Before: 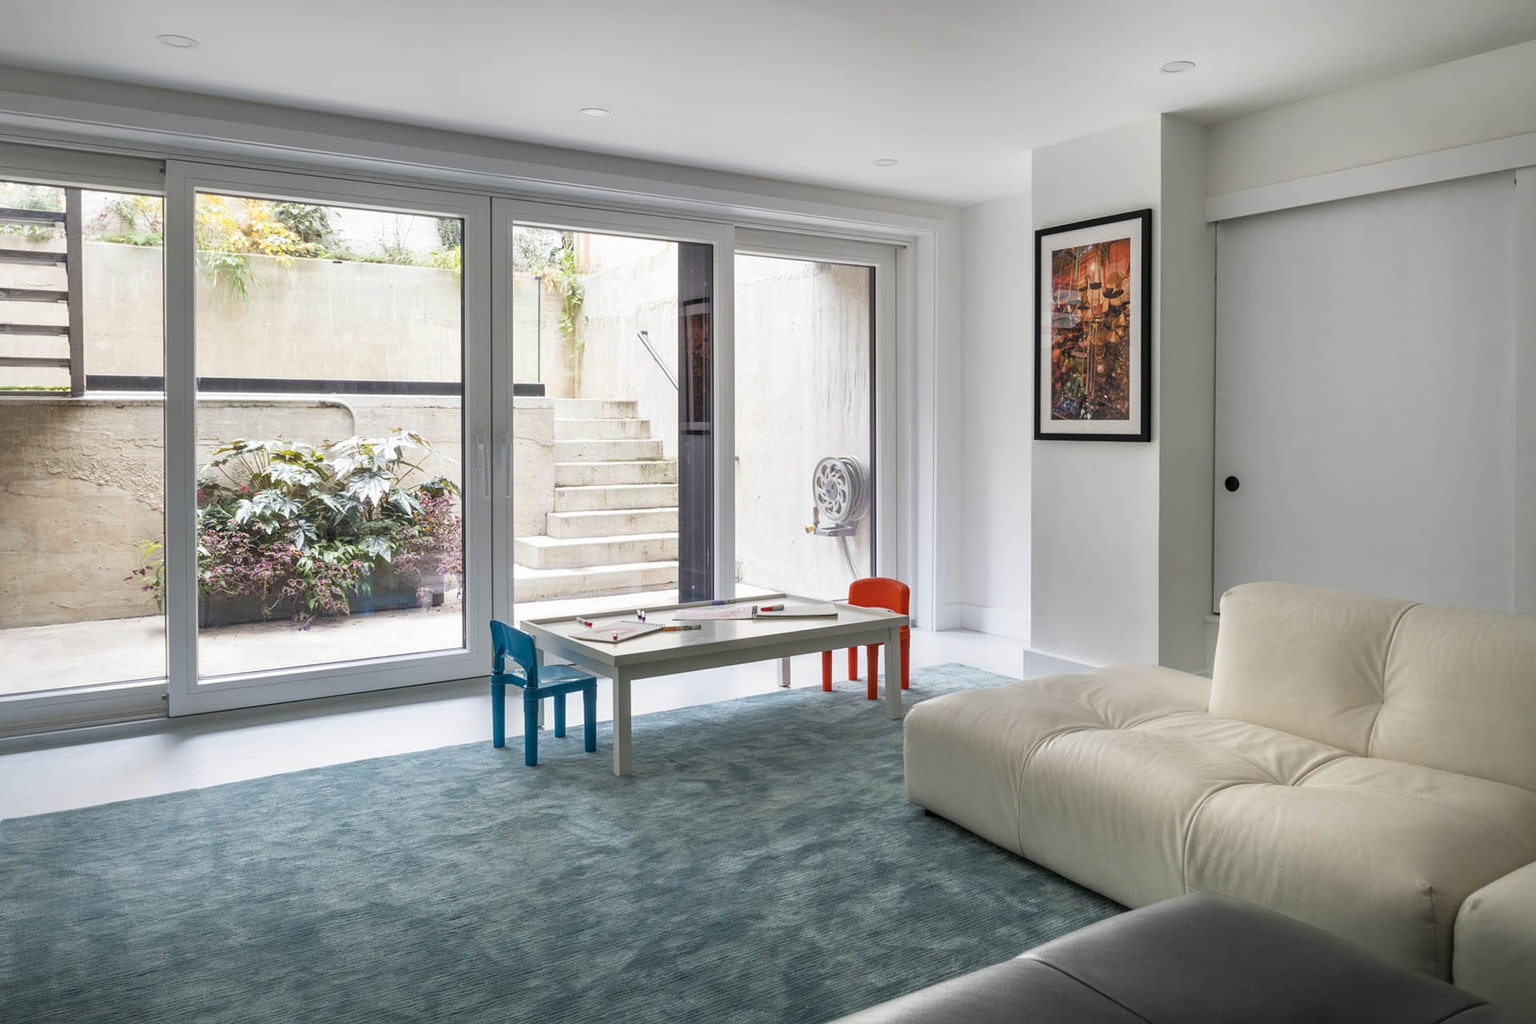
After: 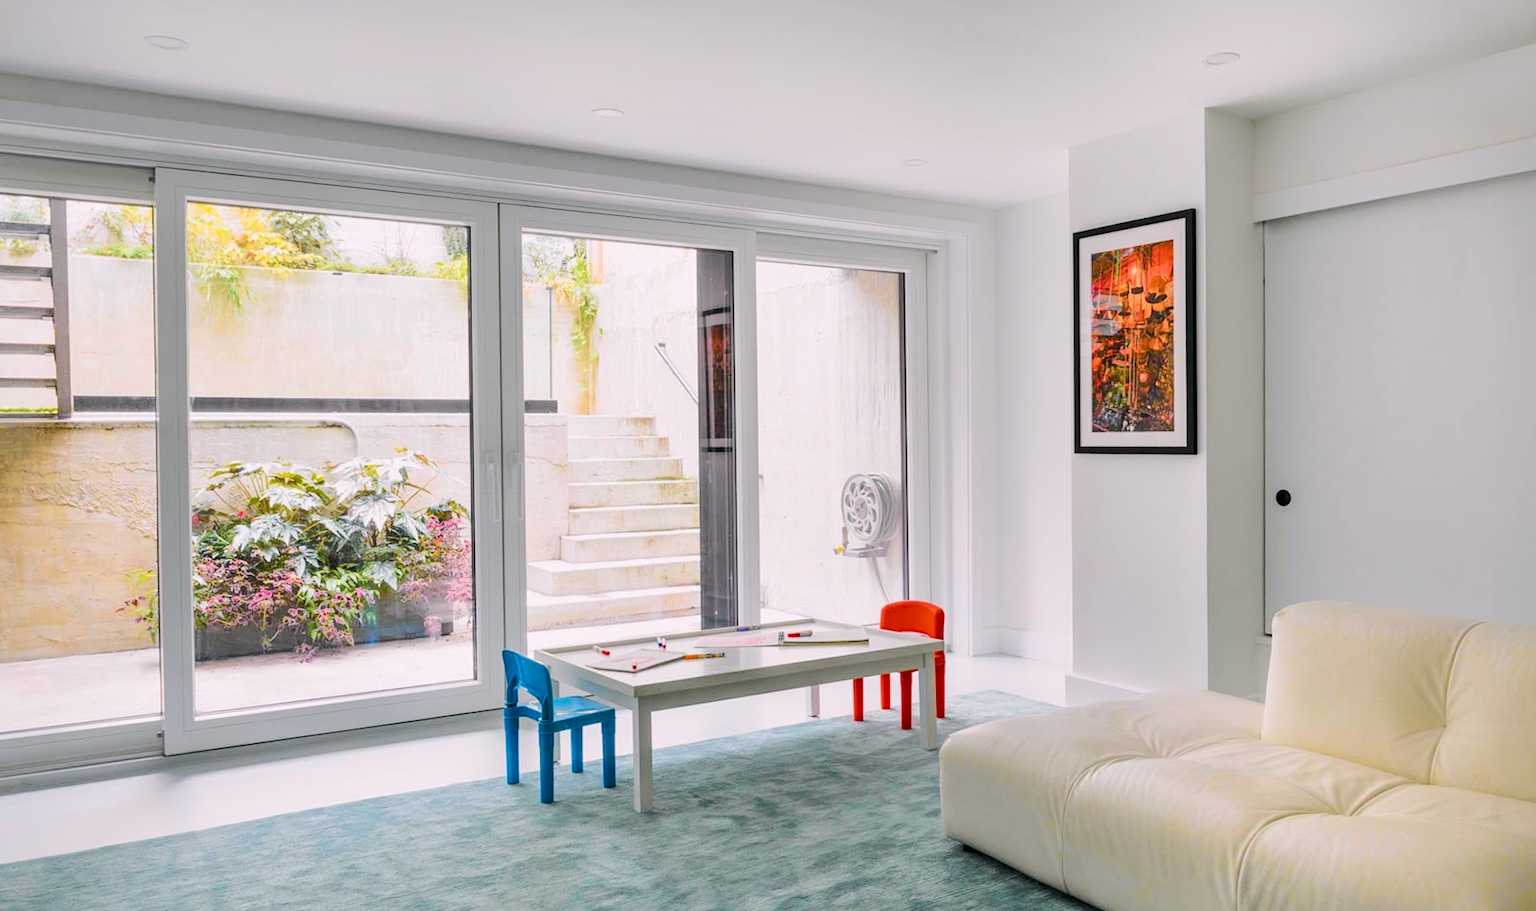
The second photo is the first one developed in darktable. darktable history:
crop and rotate: angle 0.596°, left 0.254%, right 3.449%, bottom 14.274%
color balance rgb: highlights gain › chroma 1.49%, highlights gain › hue 307.74°, linear chroma grading › global chroma 15.031%, perceptual saturation grading › global saturation 35.758%, perceptual saturation grading › shadows 35.535%, perceptual brilliance grading › mid-tones 9.777%, perceptual brilliance grading › shadows 14.23%, global vibrance -17.408%, contrast -5.448%
tone curve: curves: ch0 [(0, 0) (0.037, 0.011) (0.131, 0.108) (0.279, 0.279) (0.476, 0.554) (0.617, 0.693) (0.704, 0.77) (0.813, 0.852) (0.916, 0.924) (1, 0.993)]; ch1 [(0, 0) (0.318, 0.278) (0.444, 0.427) (0.493, 0.492) (0.508, 0.502) (0.534, 0.531) (0.562, 0.571) (0.626, 0.667) (0.746, 0.764) (1, 1)]; ch2 [(0, 0) (0.316, 0.292) (0.381, 0.37) (0.423, 0.448) (0.476, 0.492) (0.502, 0.498) (0.522, 0.518) (0.533, 0.532) (0.586, 0.631) (0.634, 0.663) (0.7, 0.7) (0.861, 0.808) (1, 0.951)], color space Lab, independent channels, preserve colors none
